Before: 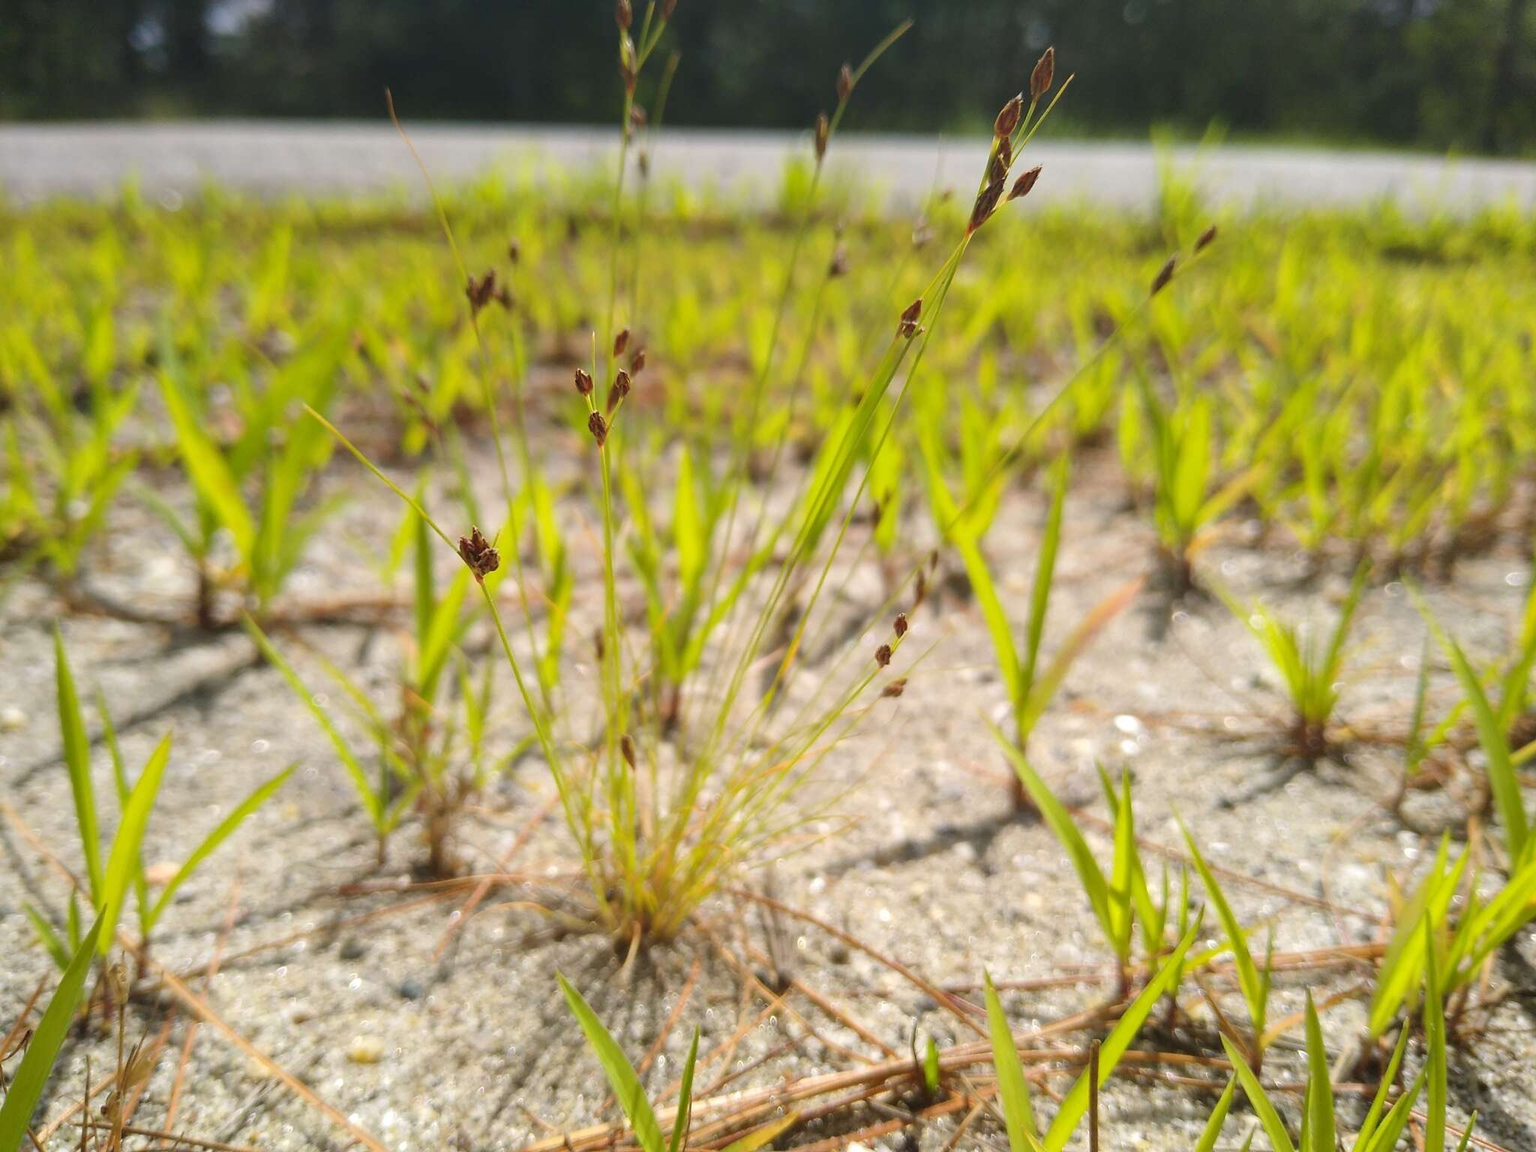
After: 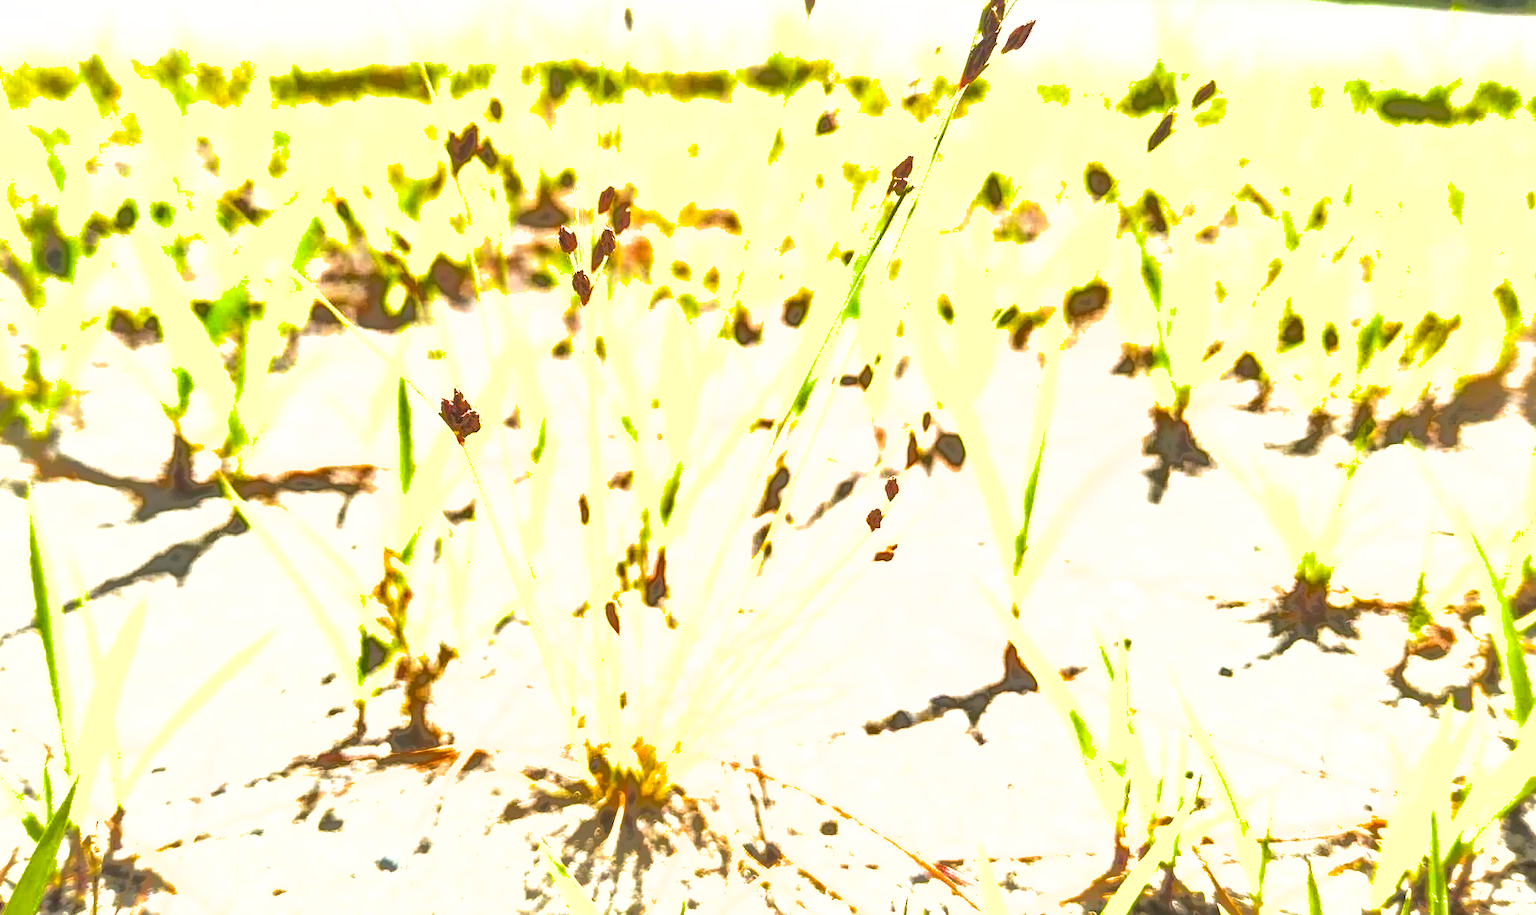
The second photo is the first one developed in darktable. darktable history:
crop and rotate: left 1.871%, top 12.847%, right 0.292%, bottom 9.416%
exposure: exposure 1 EV, compensate exposure bias true, compensate highlight preservation false
shadows and highlights: shadows 59.63, highlights -60.11
tone equalizer: -8 EV -1.05 EV, -7 EV -0.991 EV, -6 EV -0.897 EV, -5 EV -0.58 EV, -3 EV 0.608 EV, -2 EV 0.841 EV, -1 EV 0.987 EV, +0 EV 1.06 EV, edges refinement/feathering 500, mask exposure compensation -1.57 EV, preserve details no
